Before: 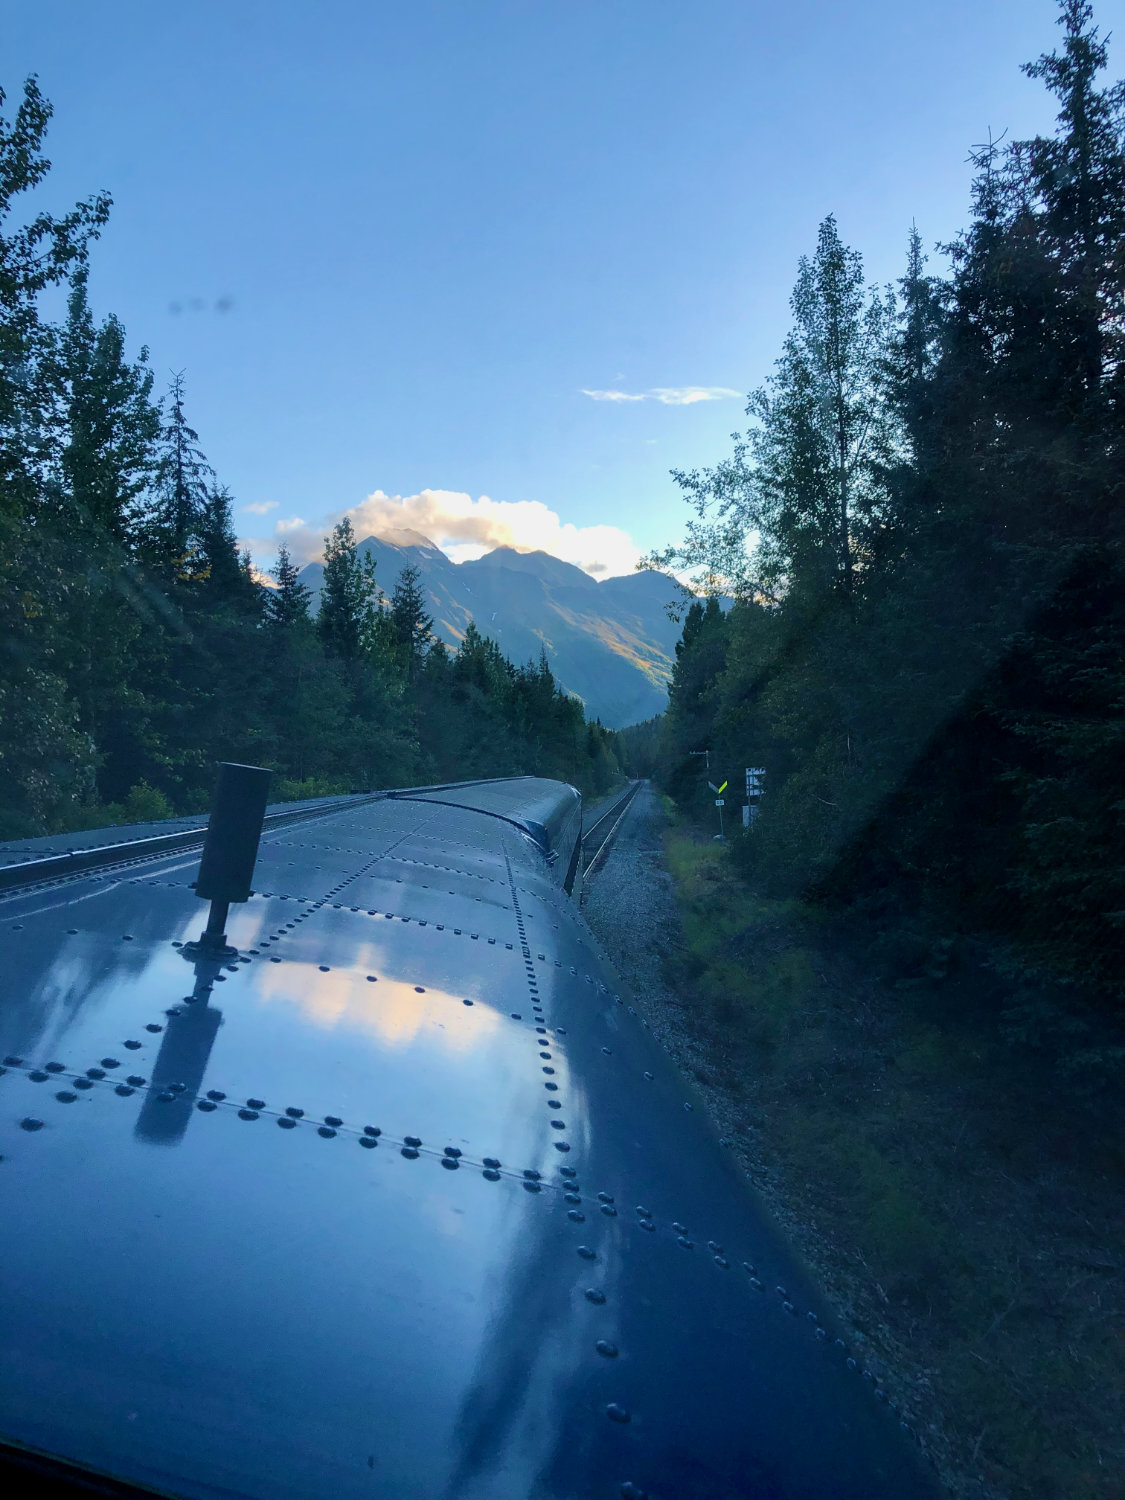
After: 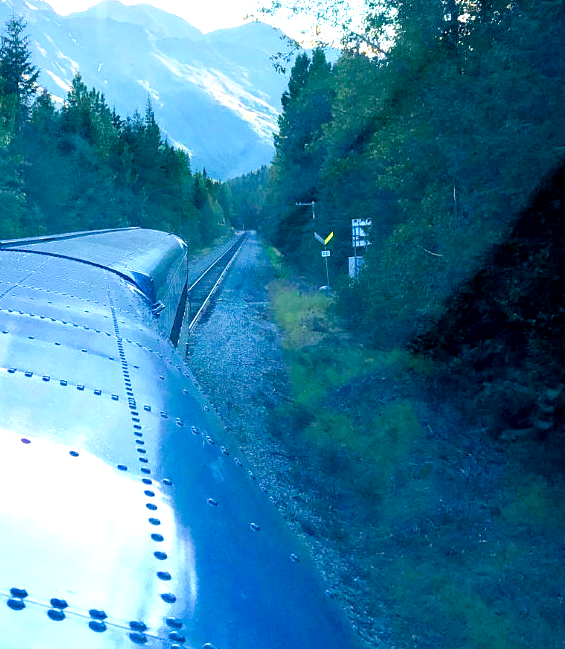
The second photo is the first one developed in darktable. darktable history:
crop: left 35.03%, top 36.625%, right 14.663%, bottom 20.057%
exposure: black level correction 0, exposure 1.3 EV, compensate exposure bias true, compensate highlight preservation false
color balance rgb: perceptual saturation grading › global saturation 20%, perceptual saturation grading › highlights -50%, perceptual saturation grading › shadows 30%, perceptual brilliance grading › global brilliance 10%, perceptual brilliance grading › shadows 15%
